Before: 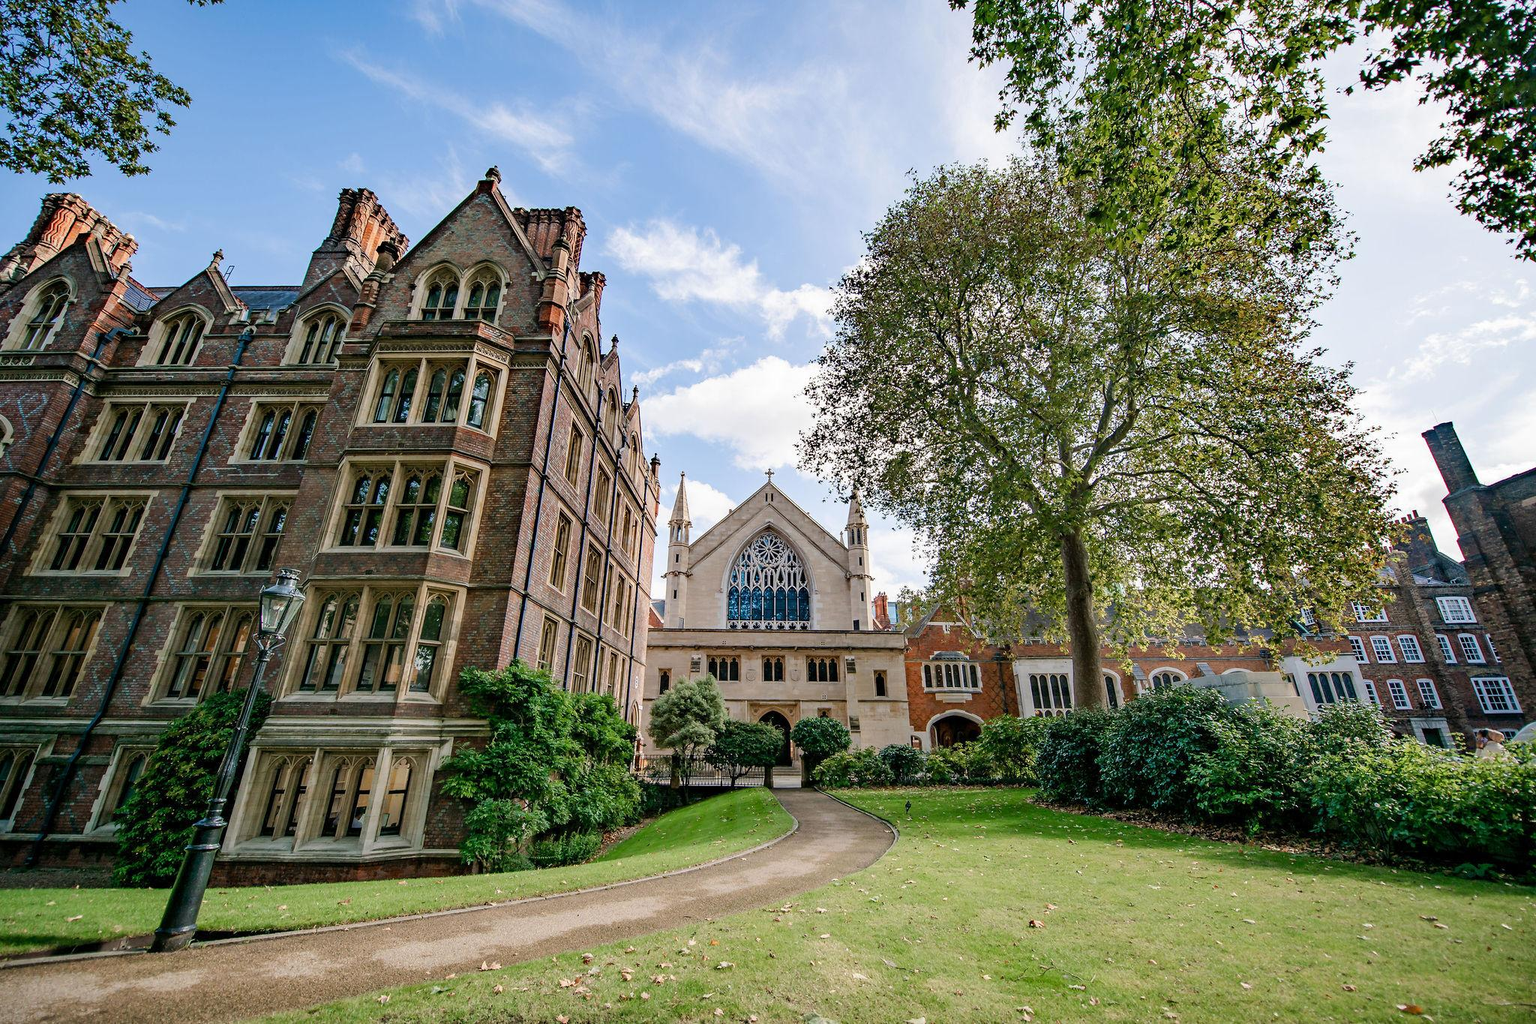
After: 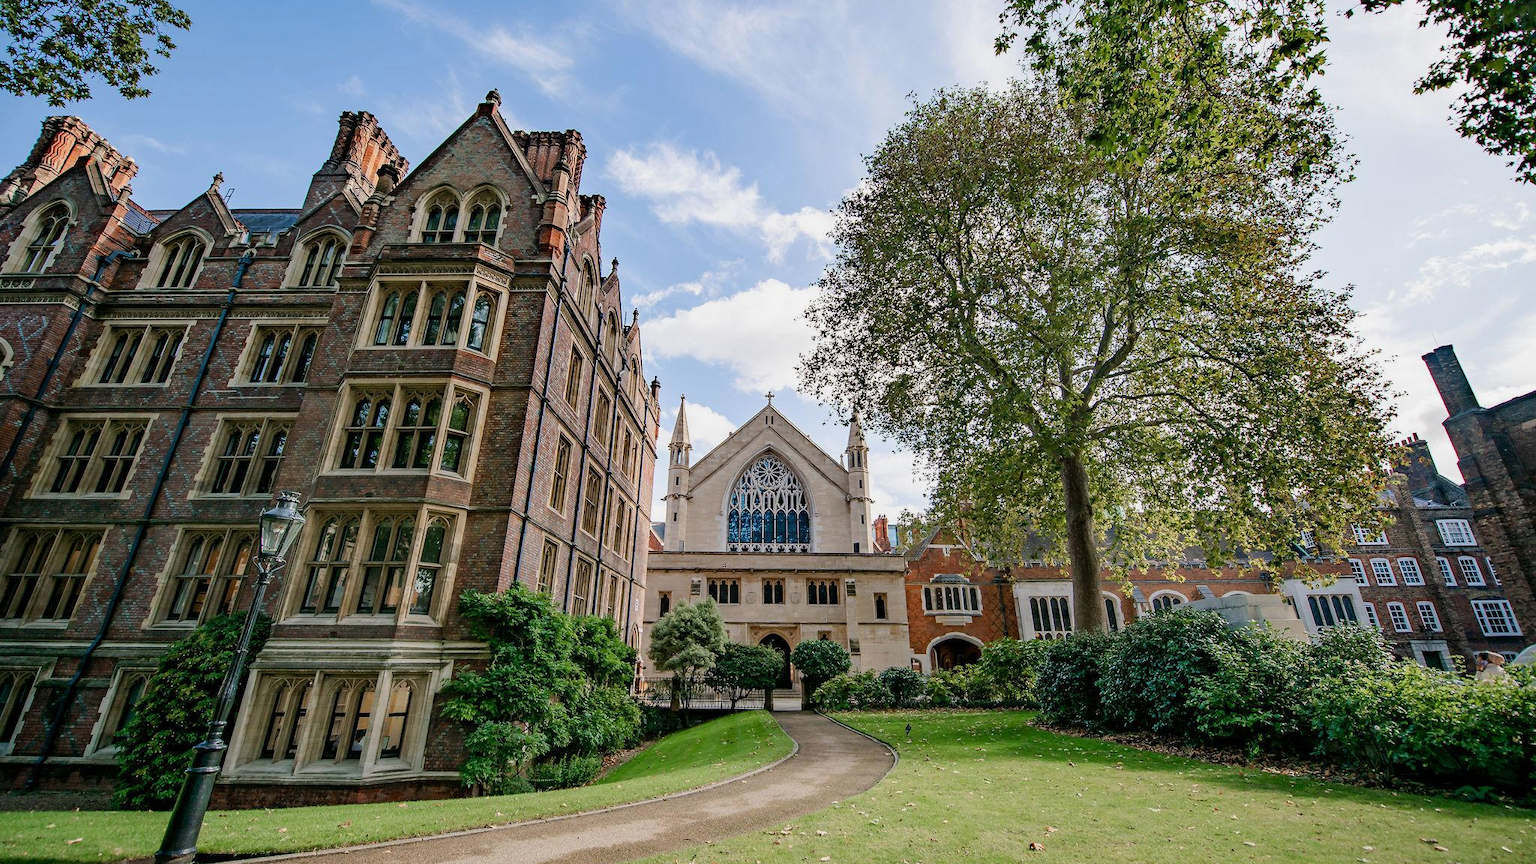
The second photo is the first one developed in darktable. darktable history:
crop: top 7.575%, bottom 8.003%
exposure: exposure -0.143 EV, compensate highlight preservation false
